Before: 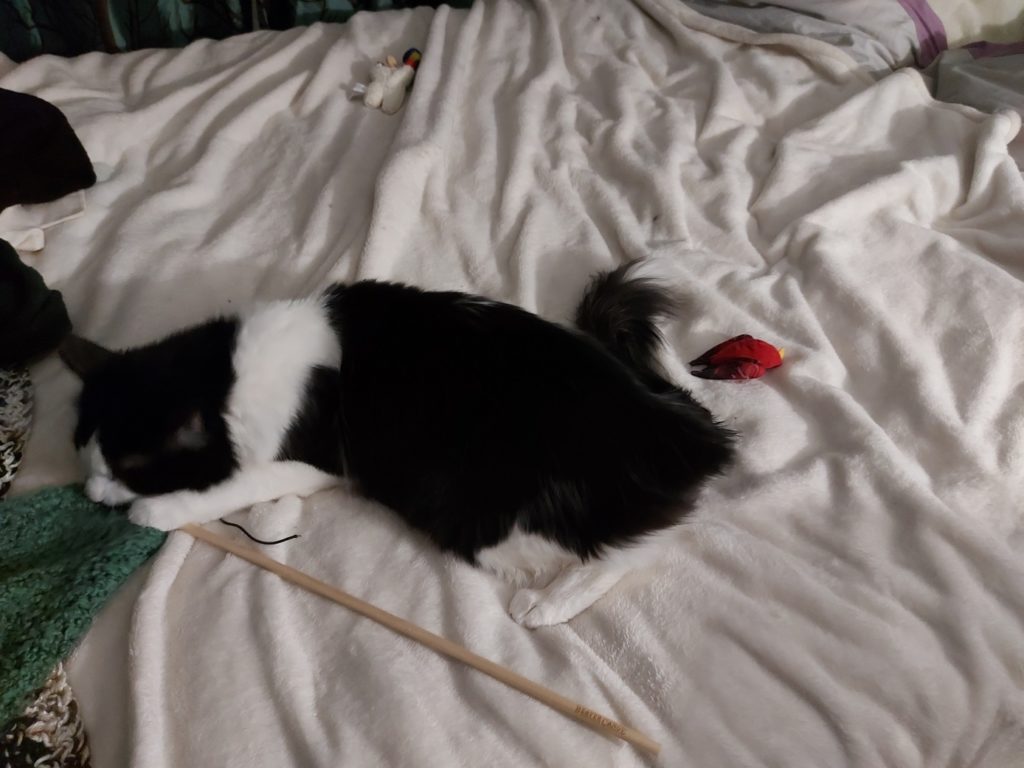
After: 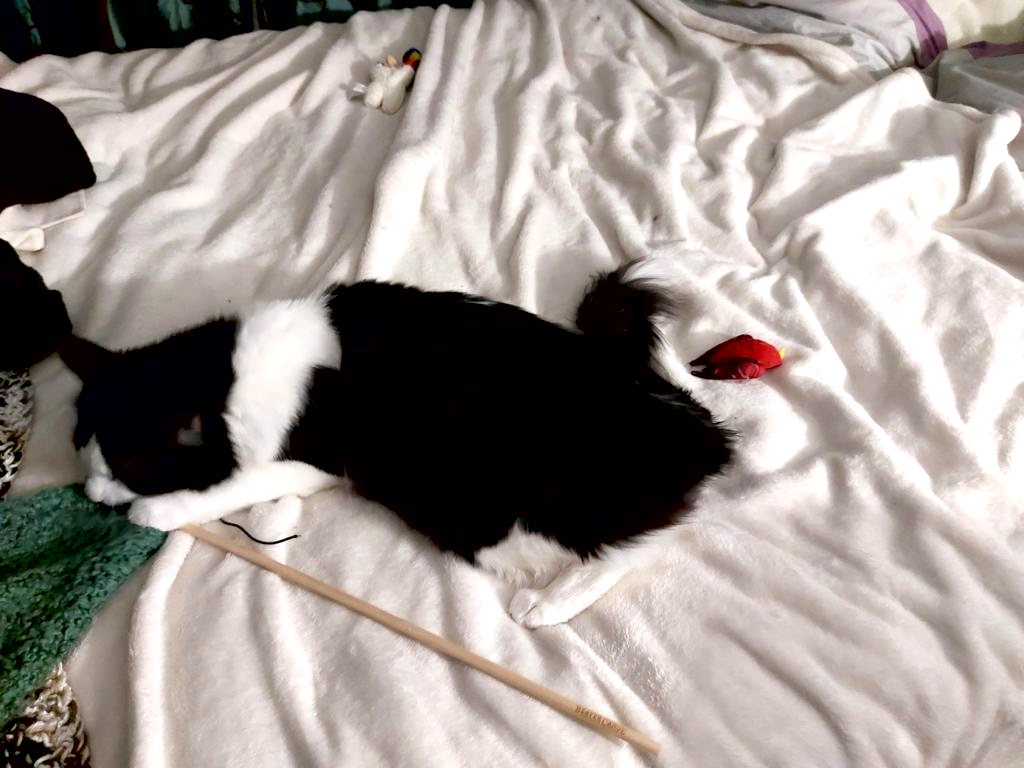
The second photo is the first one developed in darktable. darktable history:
contrast brightness saturation: saturation -0.066
exposure: black level correction 0.01, exposure 1 EV, compensate highlight preservation false
